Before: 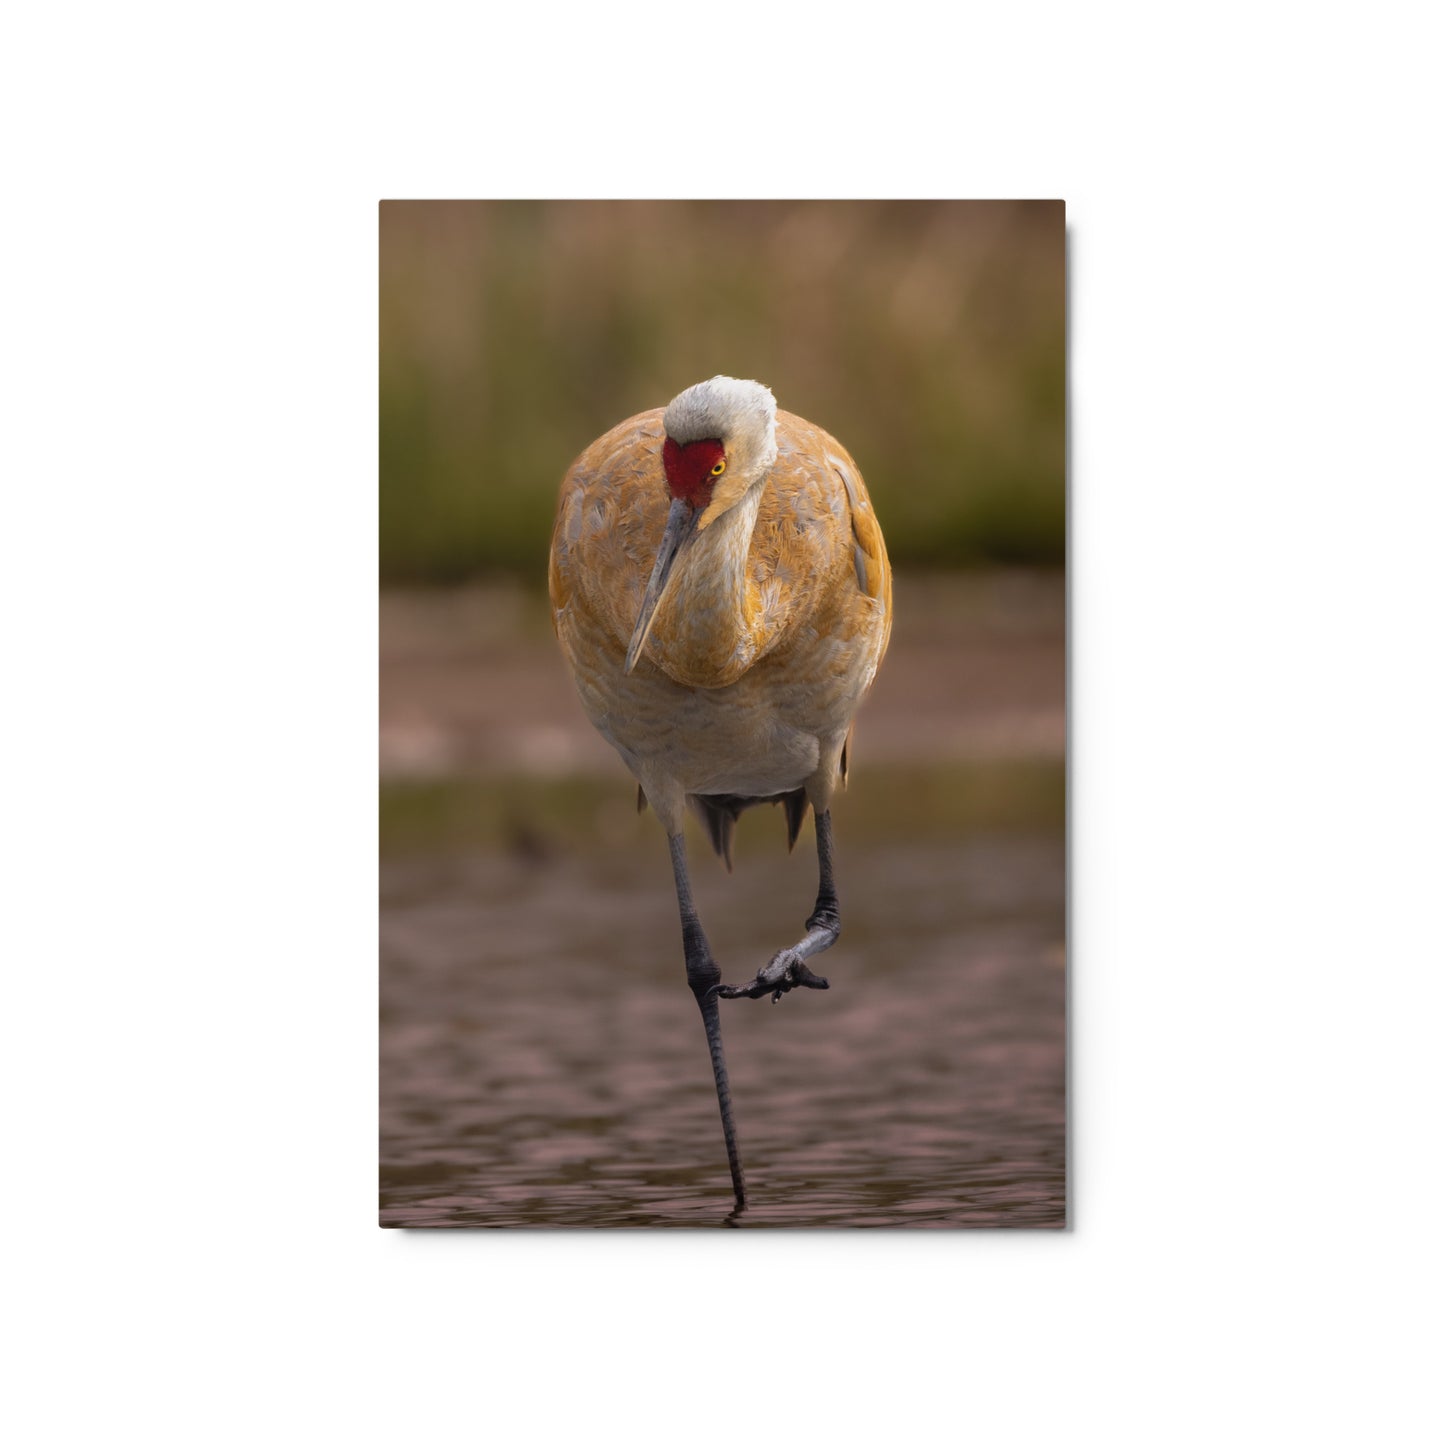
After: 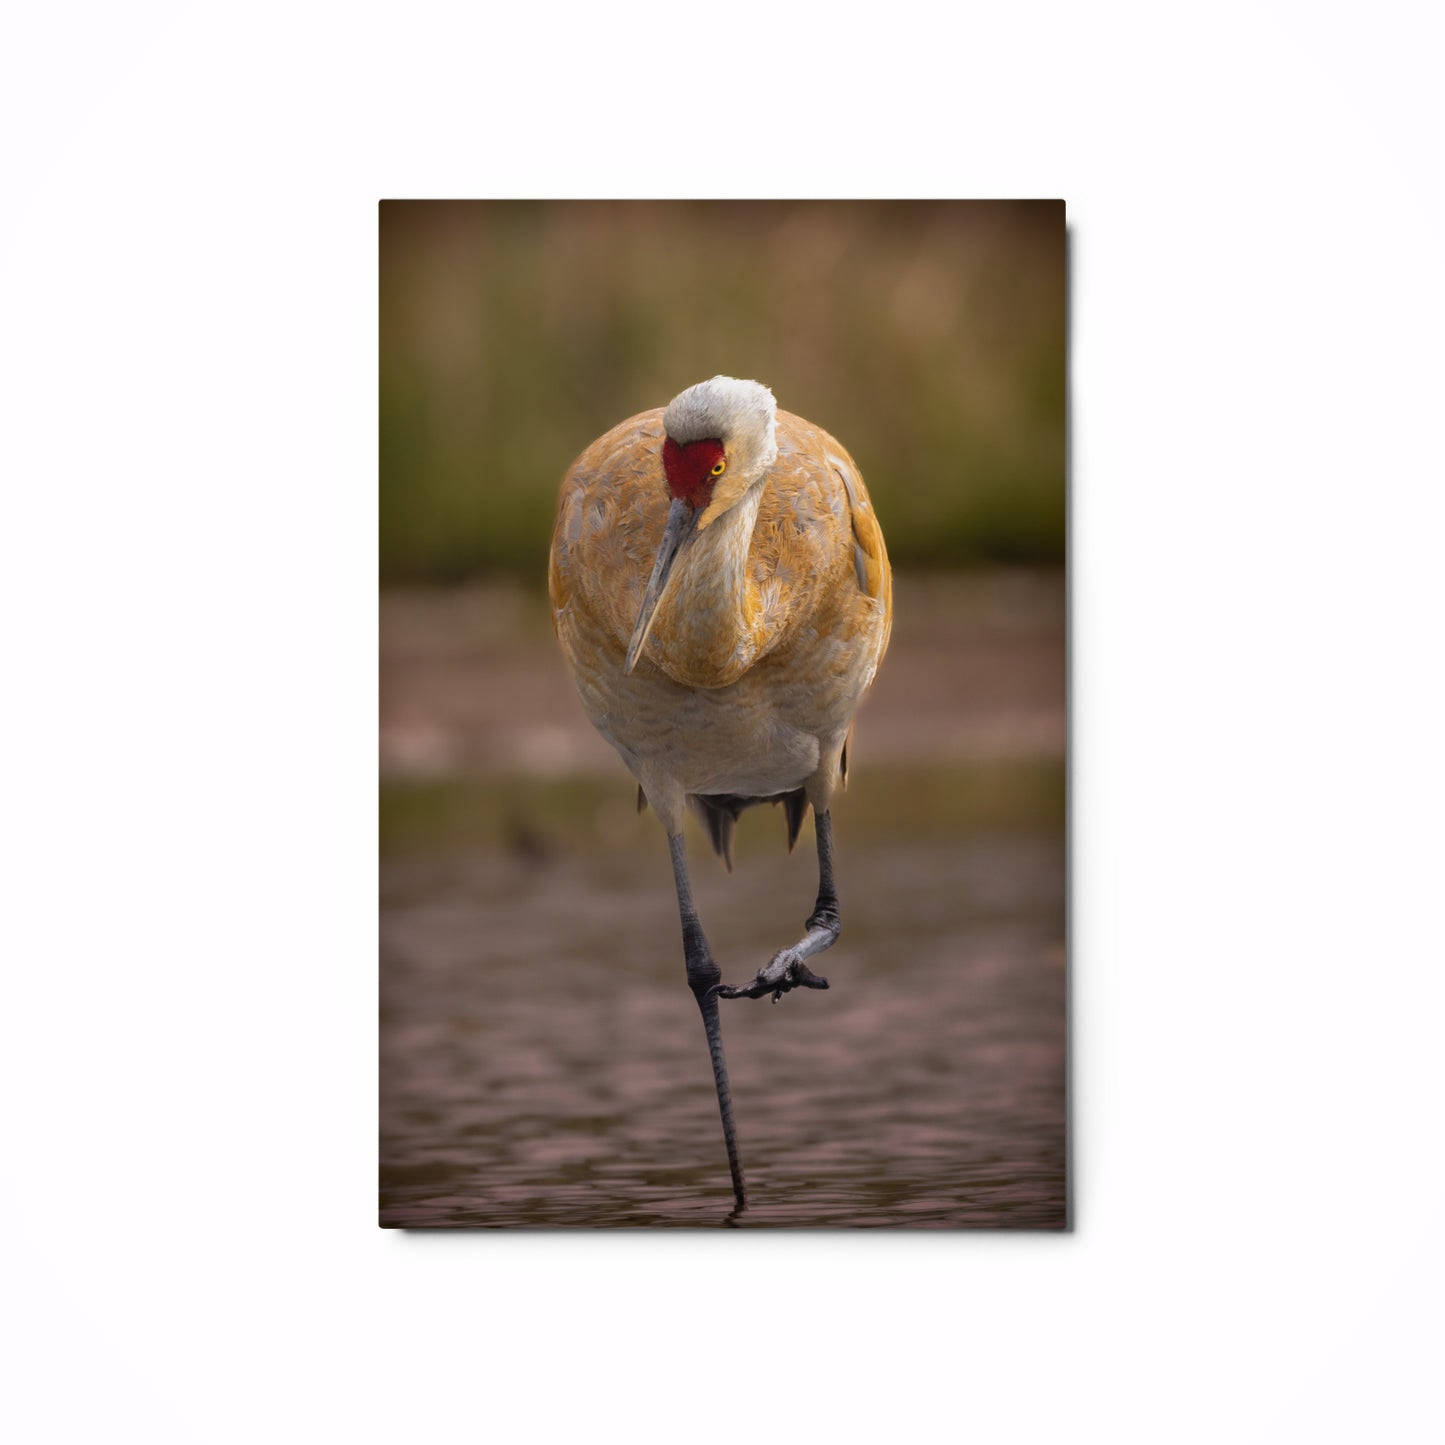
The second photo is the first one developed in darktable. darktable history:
shadows and highlights: shadows 60, highlights -60.23, soften with gaussian
base curve: curves: ch0 [(0, 0) (0.989, 0.992)], preserve colors none
